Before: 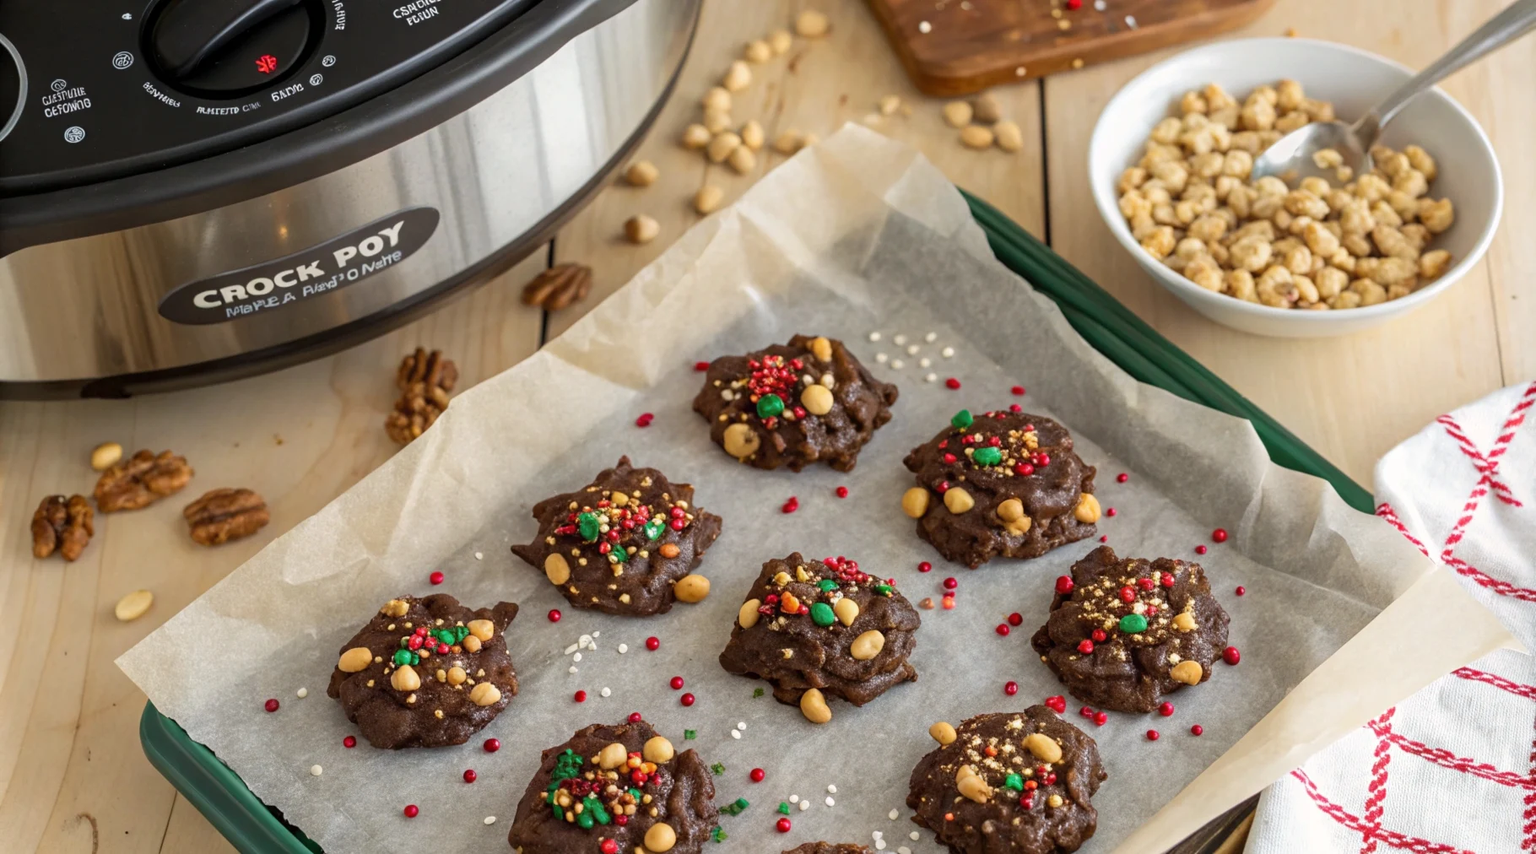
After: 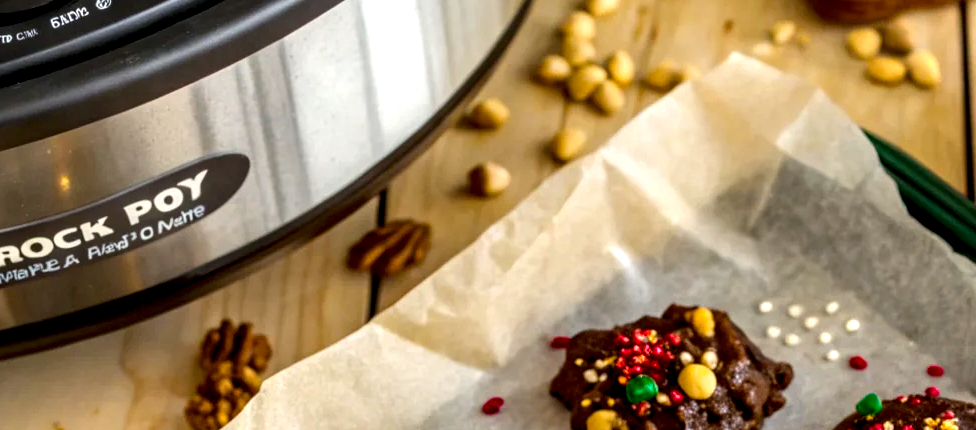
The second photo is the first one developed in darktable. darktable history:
exposure: black level correction 0.001, compensate highlight preservation false
local contrast: highlights 81%, shadows 58%, detail 174%, midtone range 0.595
crop: left 14.92%, top 9.14%, right 30.663%, bottom 48.062%
color balance rgb: linear chroma grading › global chroma 8.816%, perceptual saturation grading › global saturation 30.495%, global vibrance 20%
